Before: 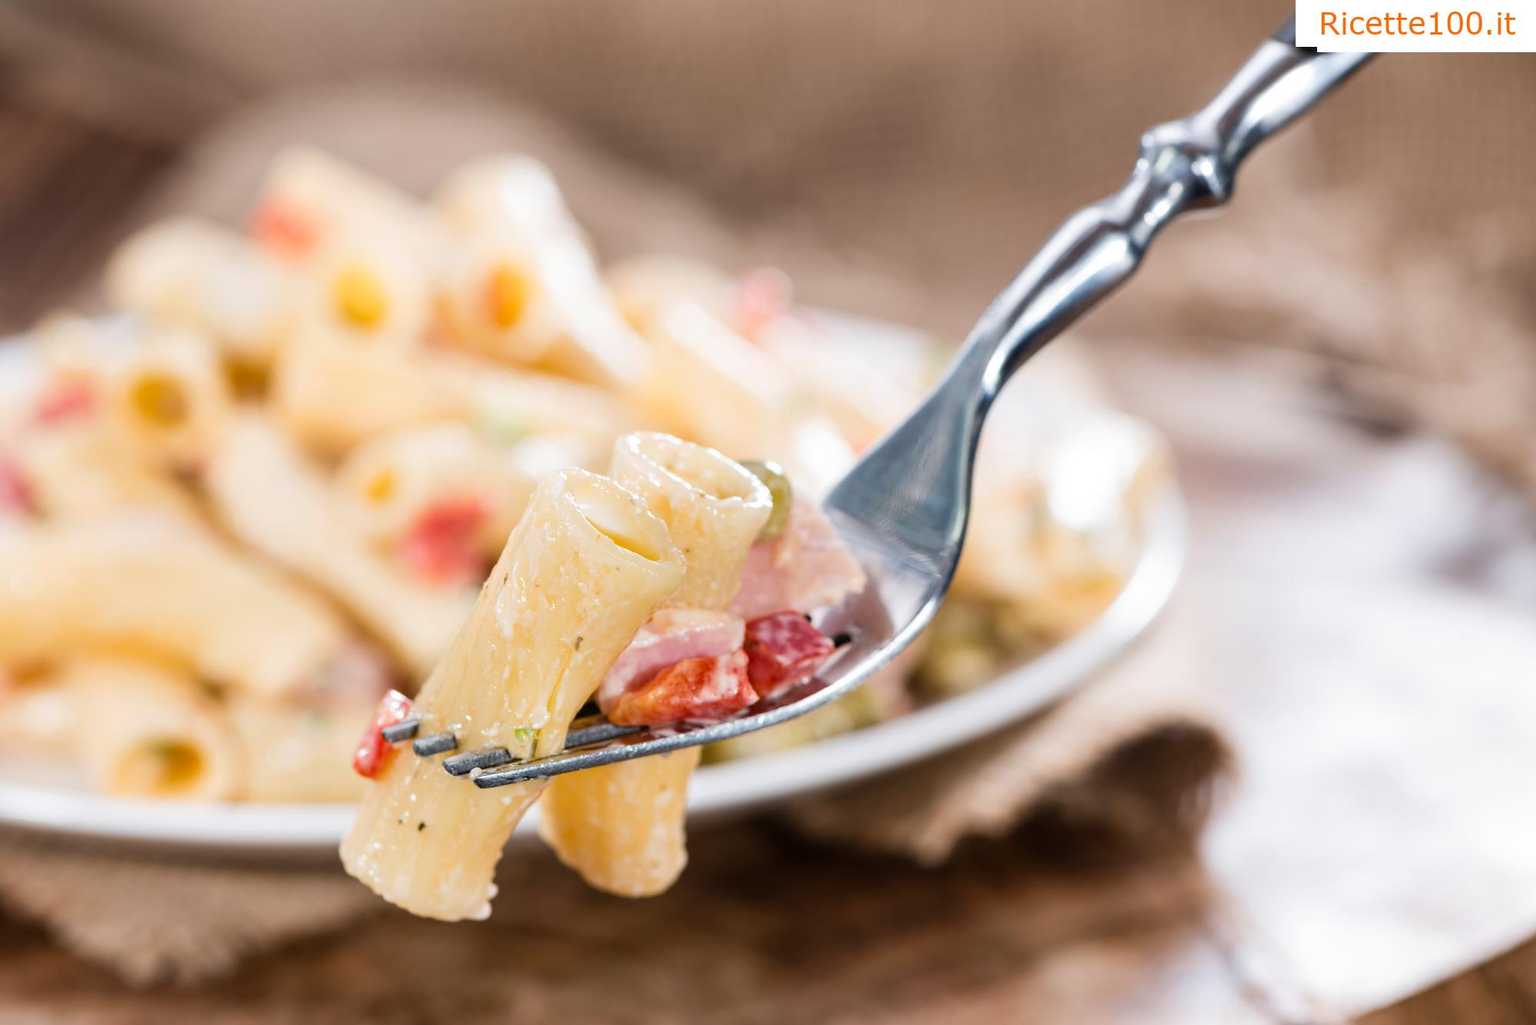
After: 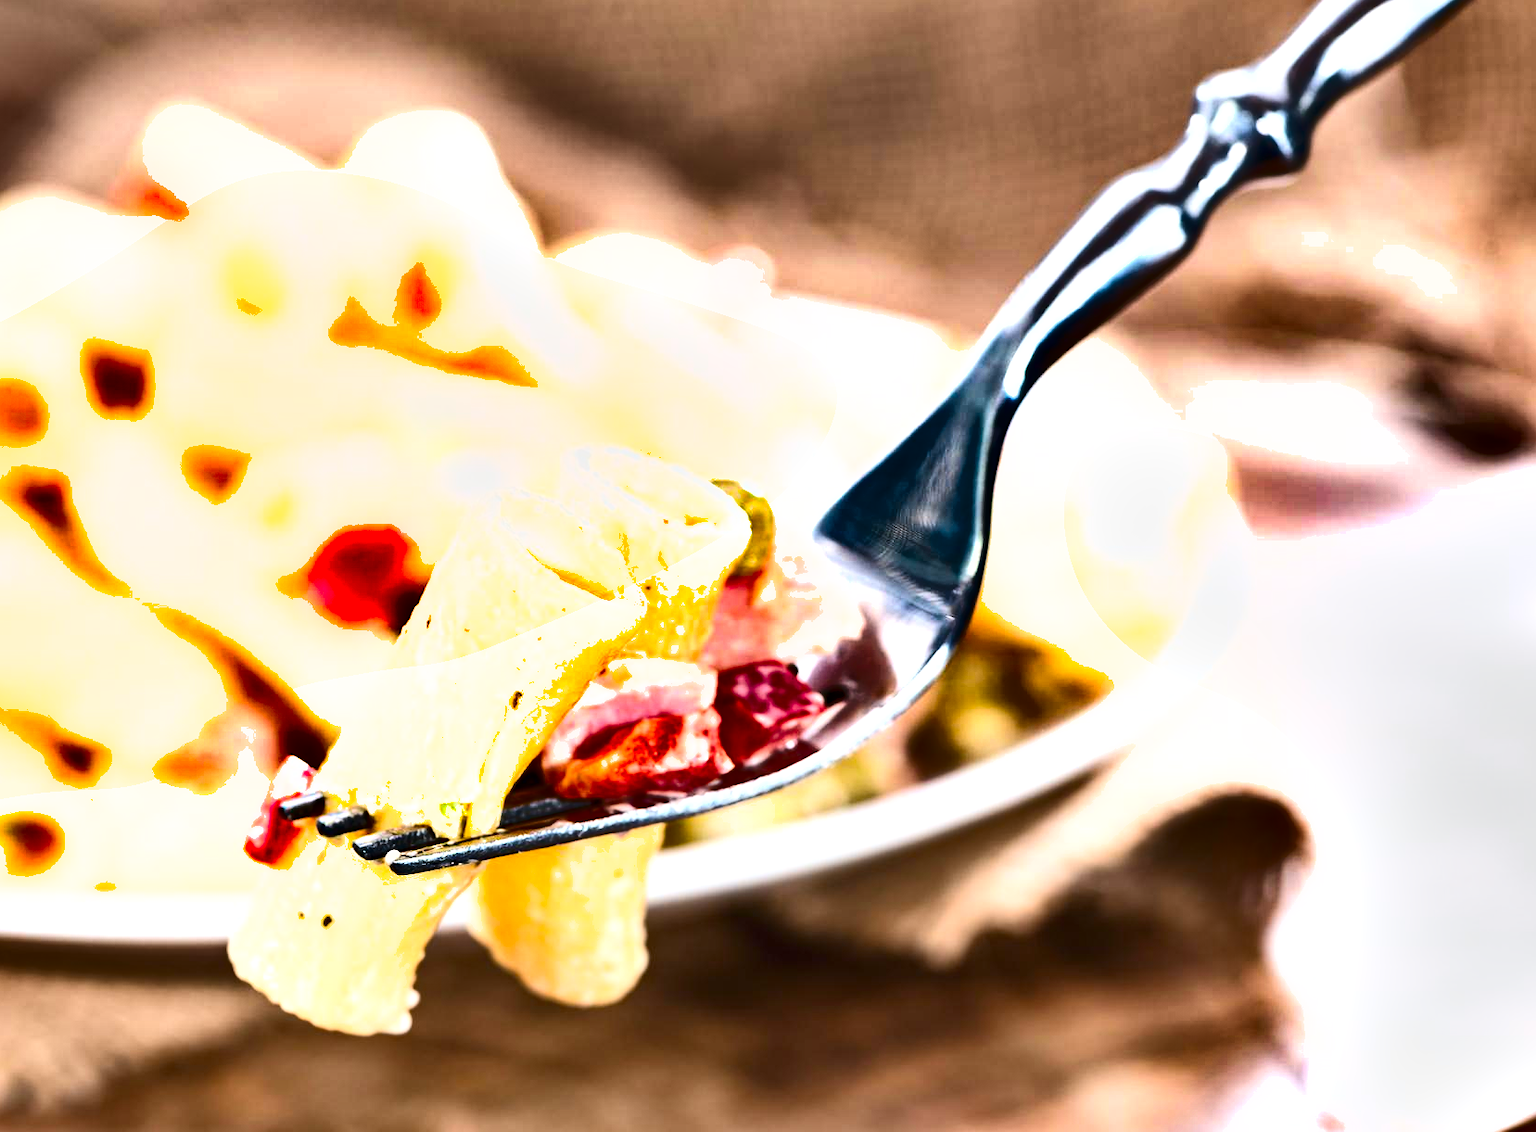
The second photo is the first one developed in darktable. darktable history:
haze removal: compatibility mode true, adaptive false
crop: left 9.807%, top 6.259%, right 7.334%, bottom 2.177%
shadows and highlights: shadows 24.5, highlights -78.15, soften with gaussian
exposure: black level correction 0, exposure 1 EV, compensate highlight preservation false
contrast brightness saturation: contrast 0.24, brightness 0.09
